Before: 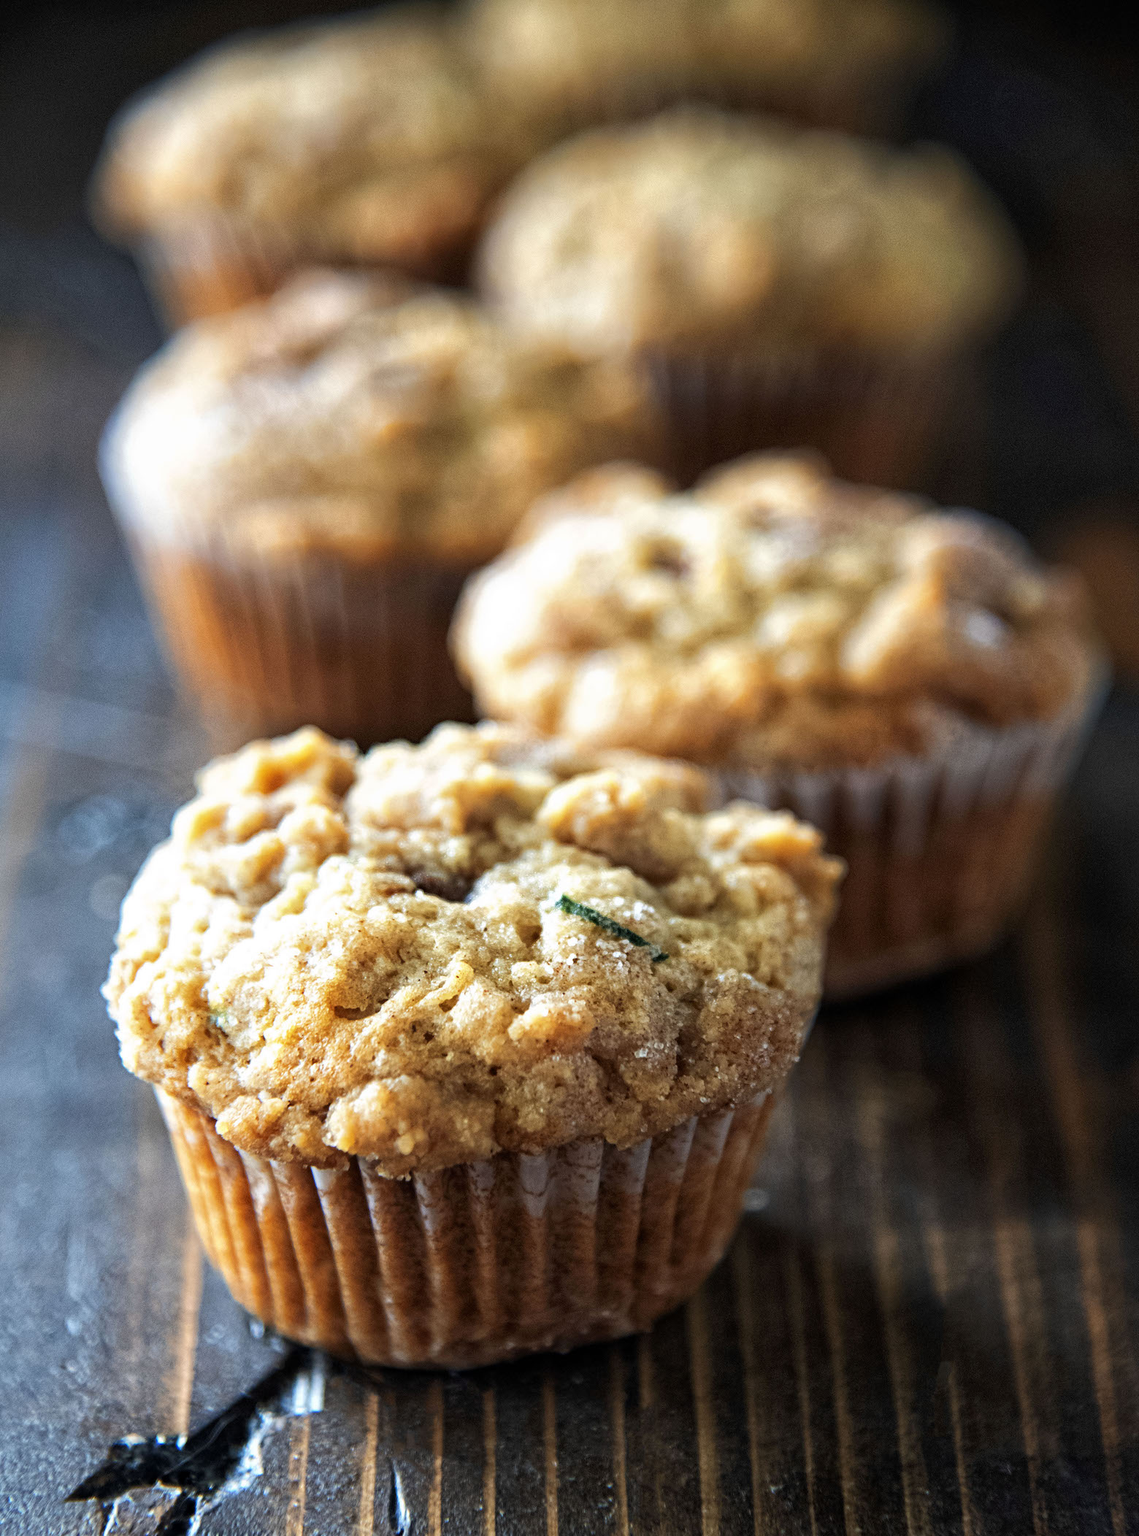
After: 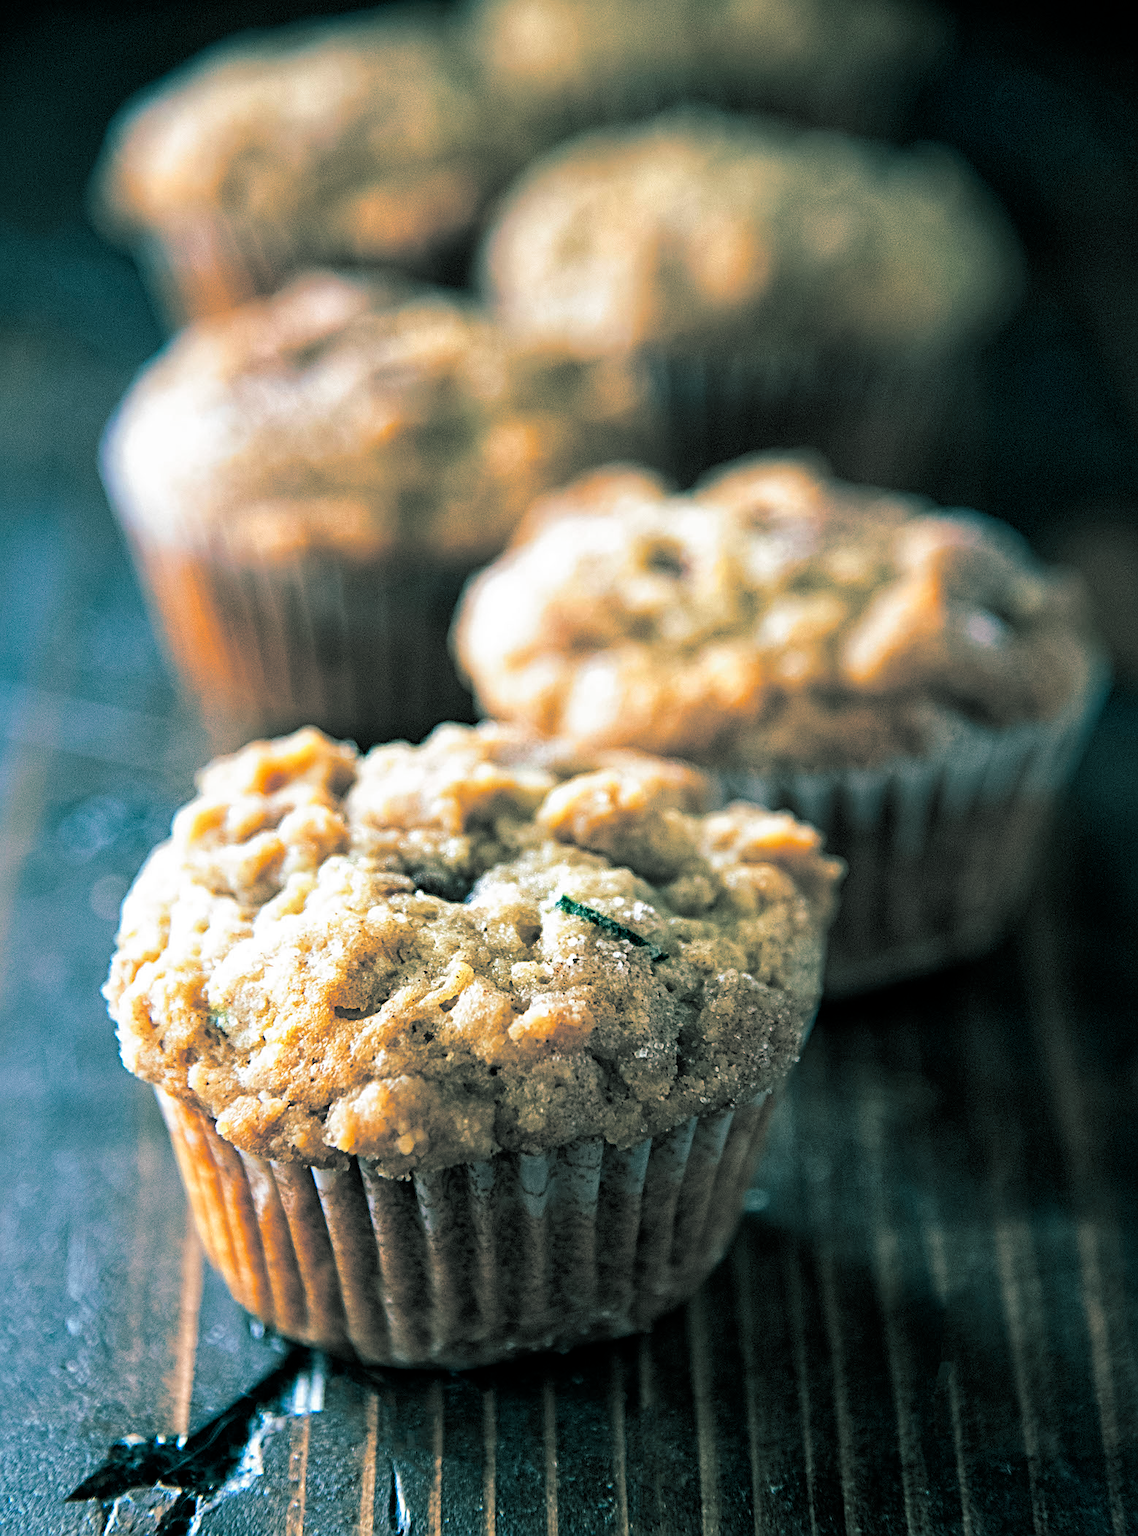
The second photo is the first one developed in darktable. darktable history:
sharpen: on, module defaults
color balance rgb: perceptual saturation grading › global saturation 20%, perceptual saturation grading › highlights -25%, perceptual saturation grading › shadows 25%
split-toning: shadows › hue 183.6°, shadows › saturation 0.52, highlights › hue 0°, highlights › saturation 0
